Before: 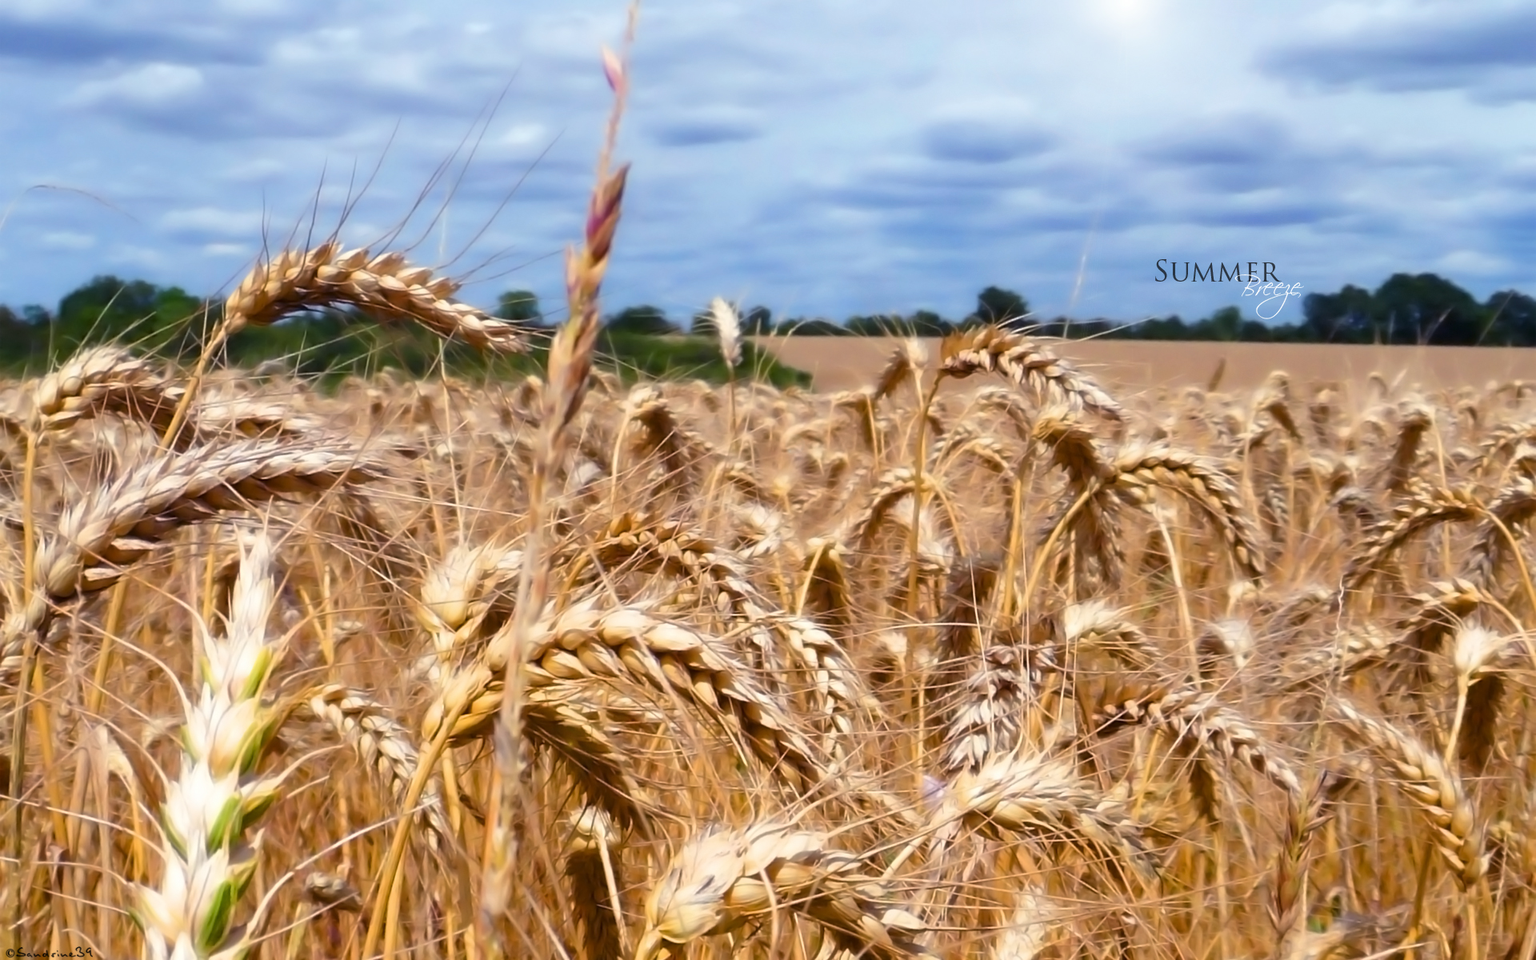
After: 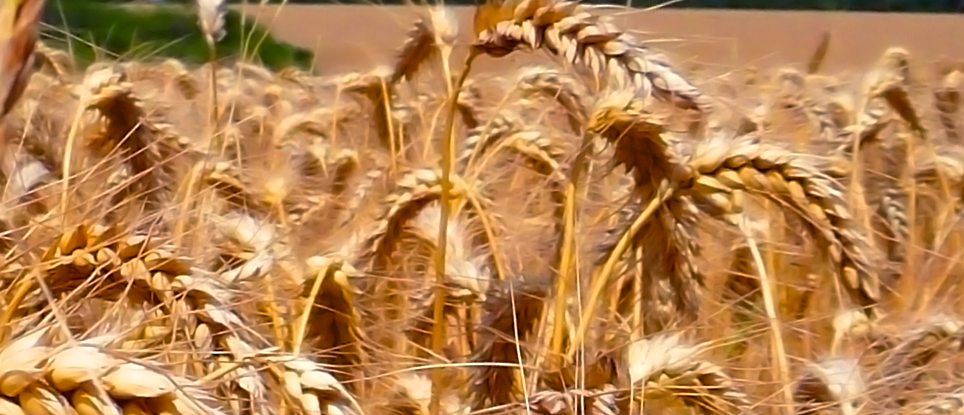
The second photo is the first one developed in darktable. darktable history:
crop: left 36.607%, top 34.735%, right 13.146%, bottom 30.611%
contrast brightness saturation: brightness -0.02, saturation 0.35
sharpen: amount 0.478
